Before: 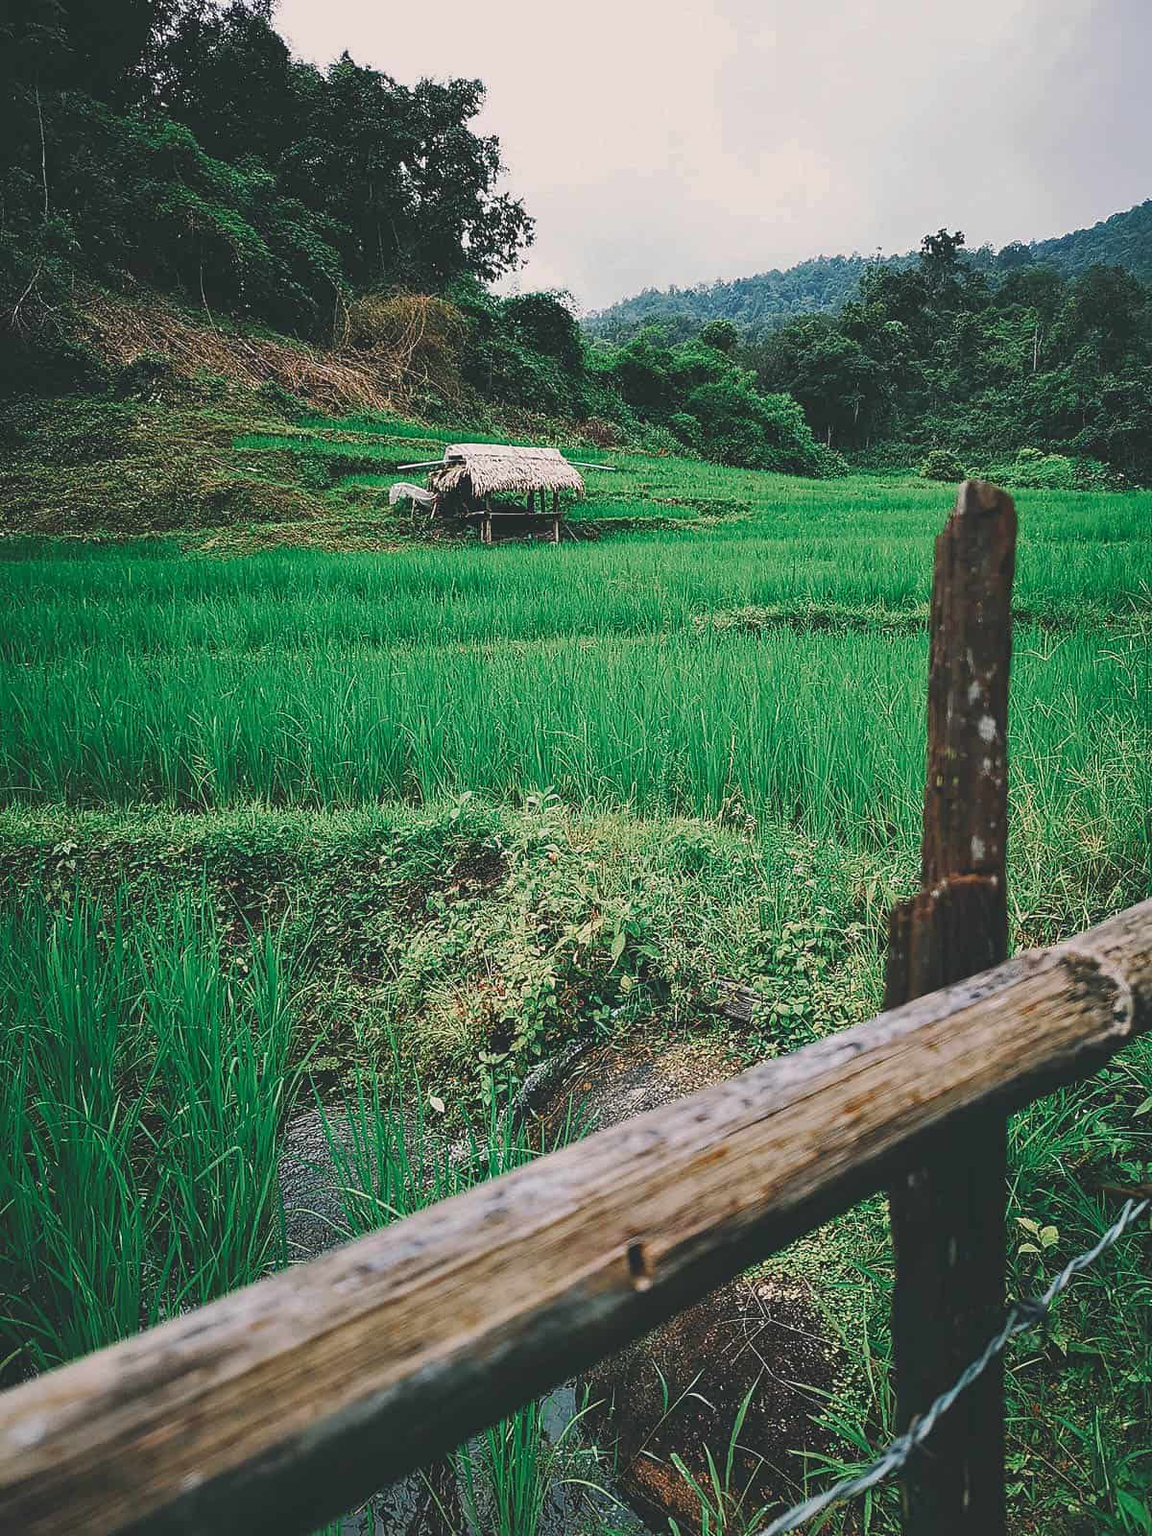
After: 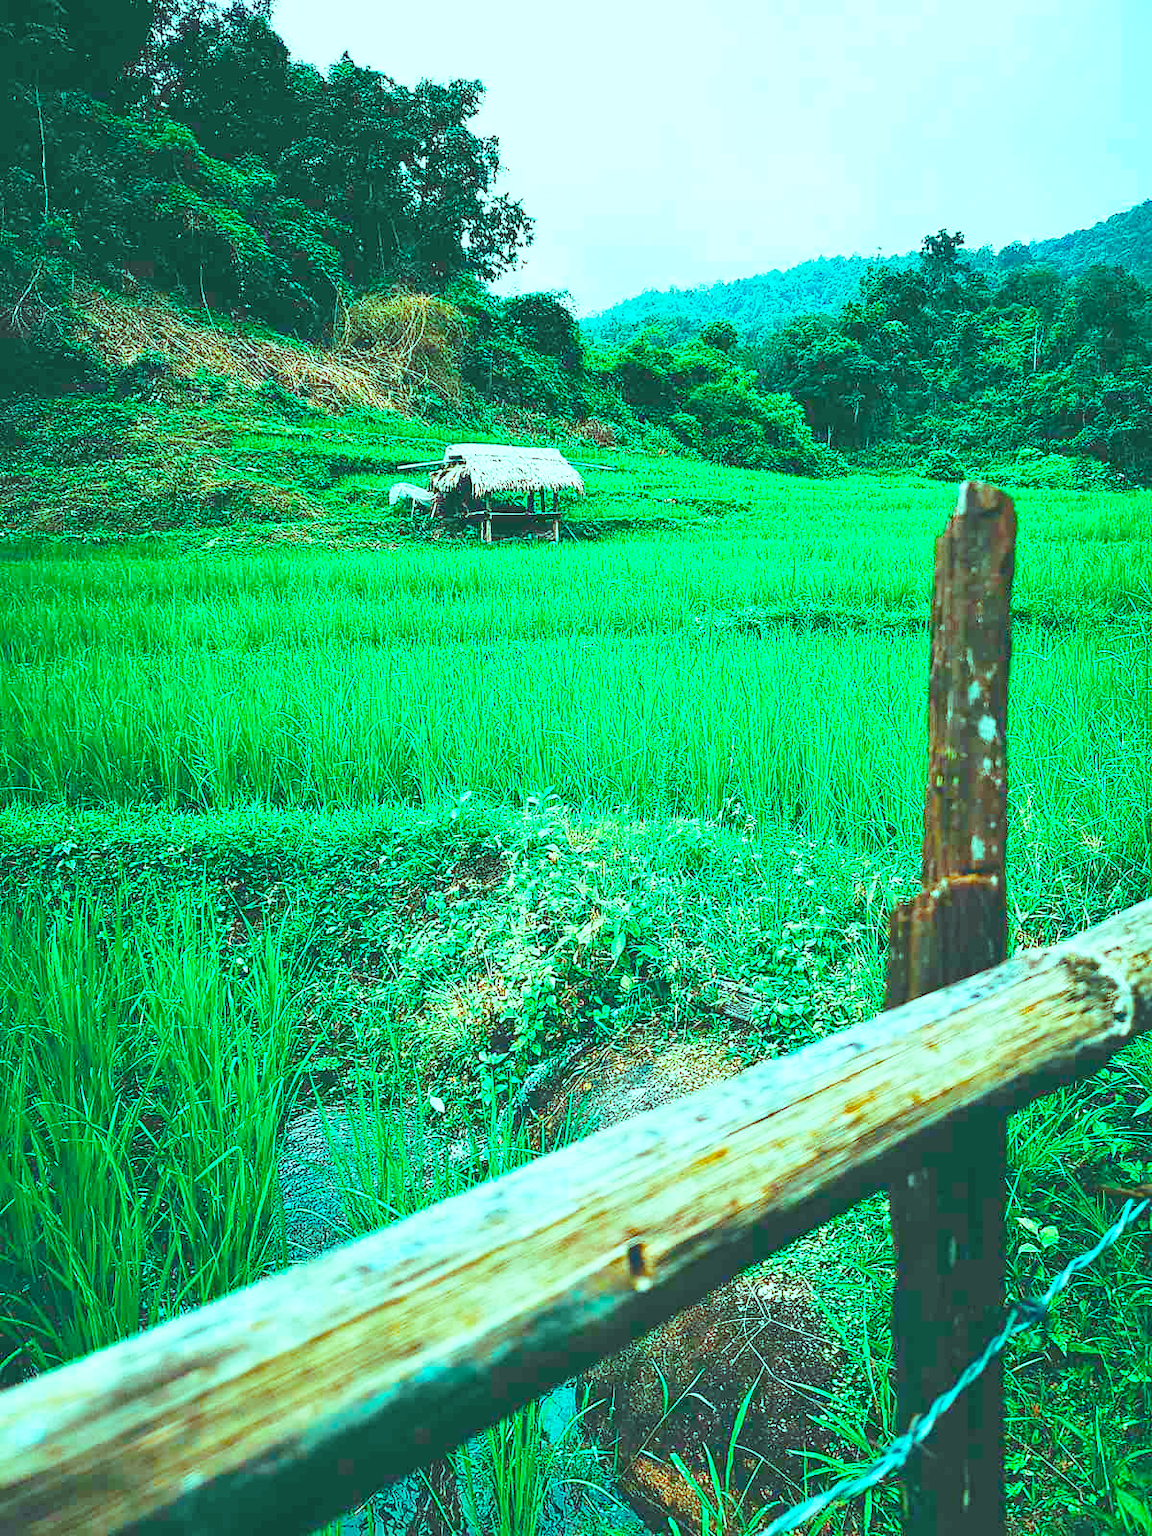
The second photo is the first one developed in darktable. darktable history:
base curve: curves: ch0 [(0, 0) (0.028, 0.03) (0.121, 0.232) (0.46, 0.748) (0.859, 0.968) (1, 1)], preserve colors none
exposure: black level correction 0, exposure 0.687 EV, compensate exposure bias true, compensate highlight preservation false
color balance rgb: highlights gain › luminance 19.886%, highlights gain › chroma 13.092%, highlights gain › hue 173.7°, perceptual saturation grading › global saturation 39.361%, global vibrance 20%
